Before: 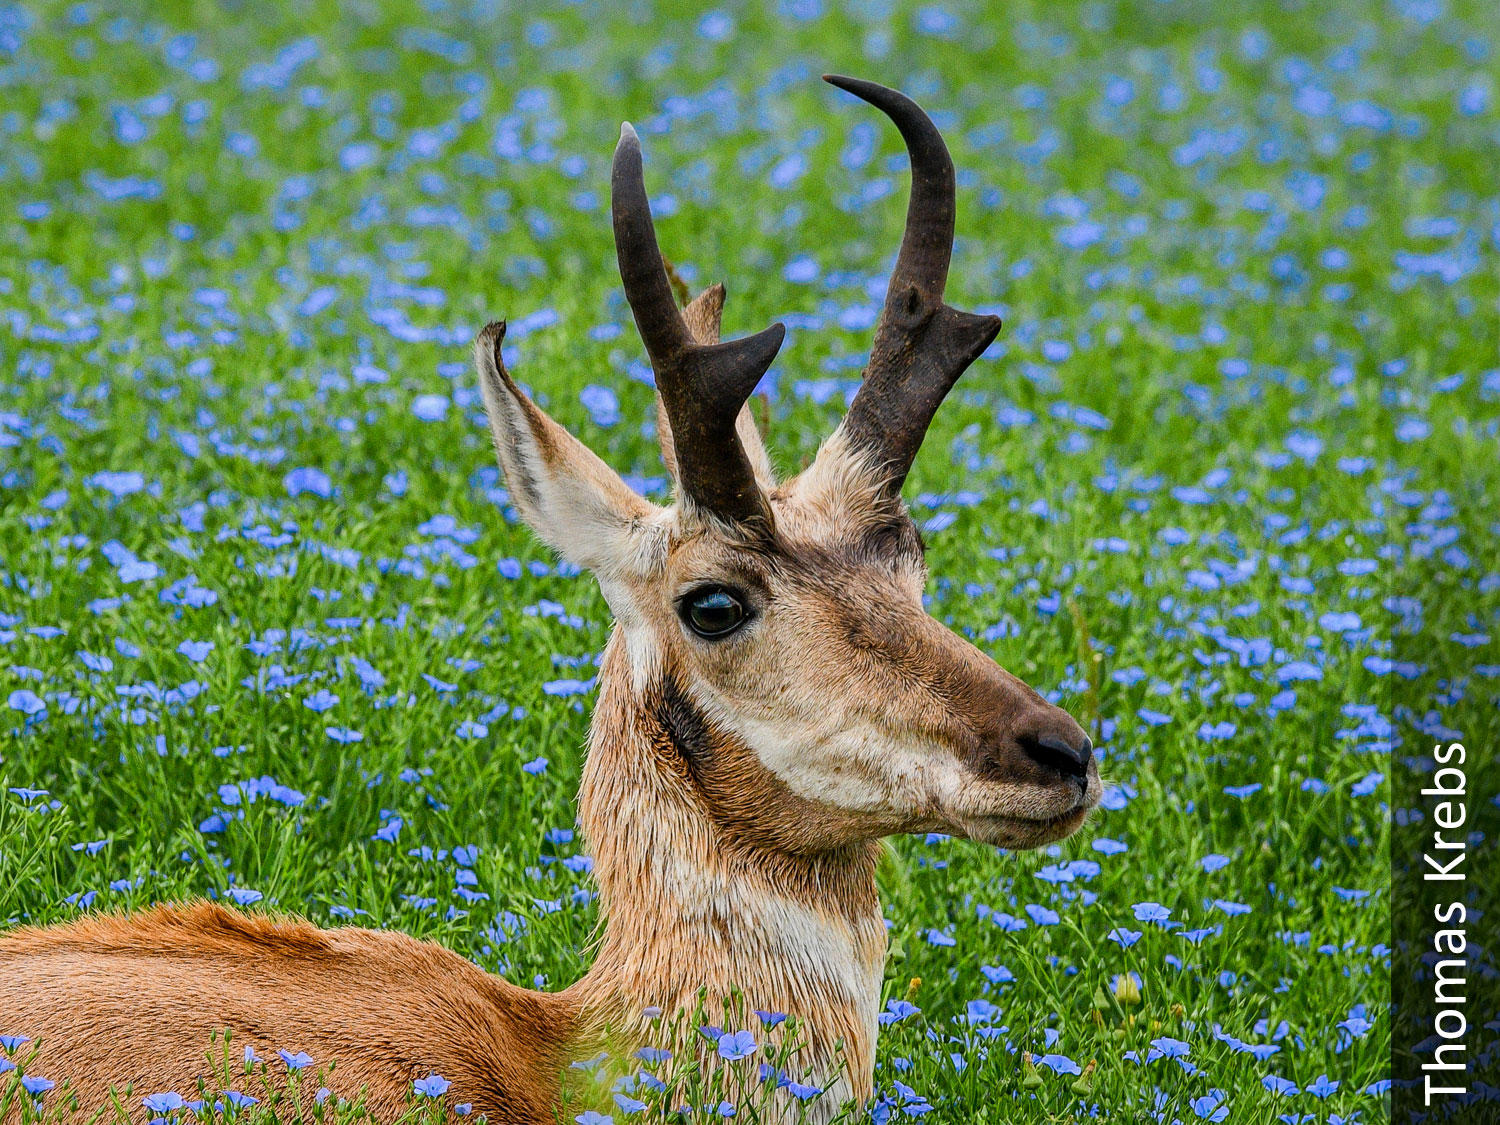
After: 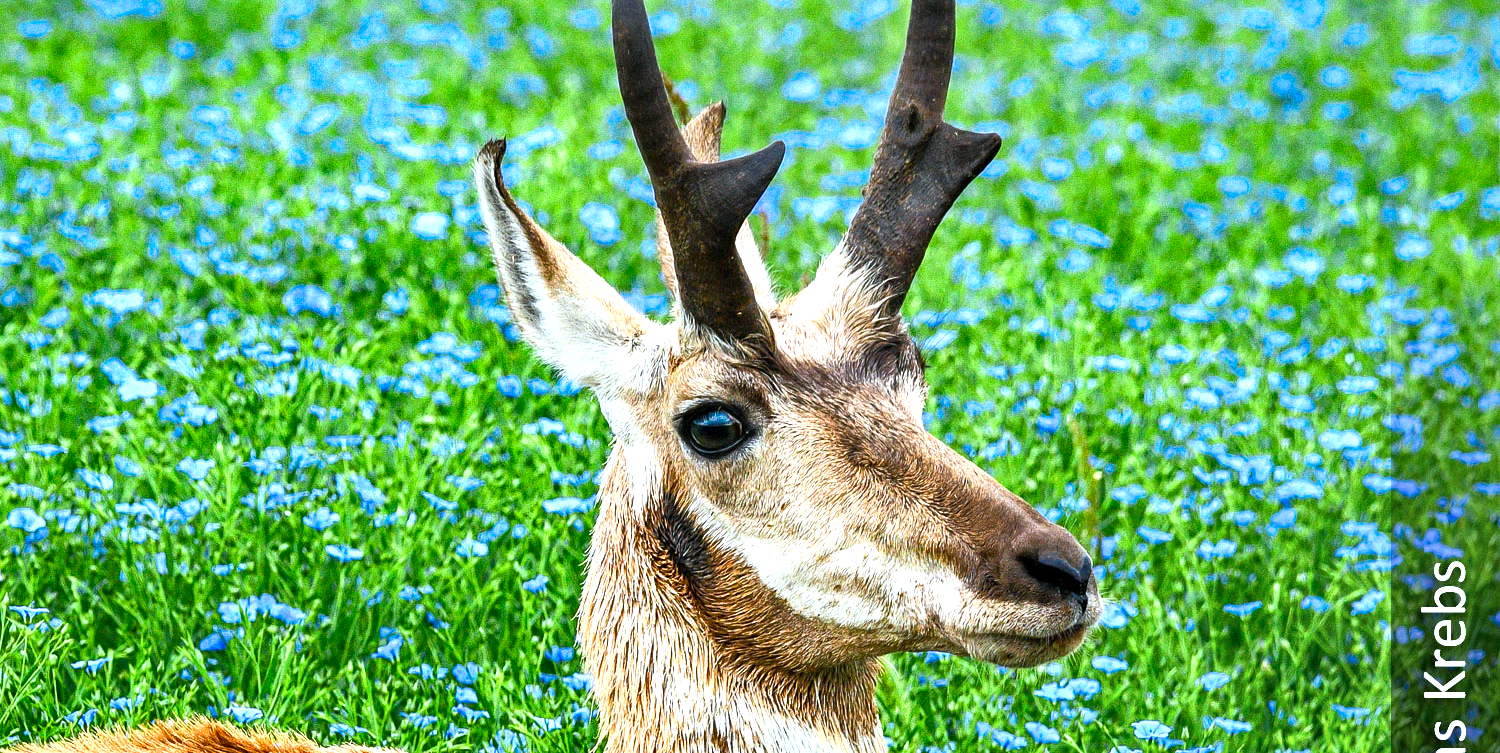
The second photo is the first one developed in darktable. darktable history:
shadows and highlights: low approximation 0.01, soften with gaussian
crop: top 16.232%, bottom 16.754%
exposure: exposure 1.214 EV, compensate highlight preservation false
color calibration: illuminant Planckian (black body), x 0.368, y 0.36, temperature 4277.52 K
